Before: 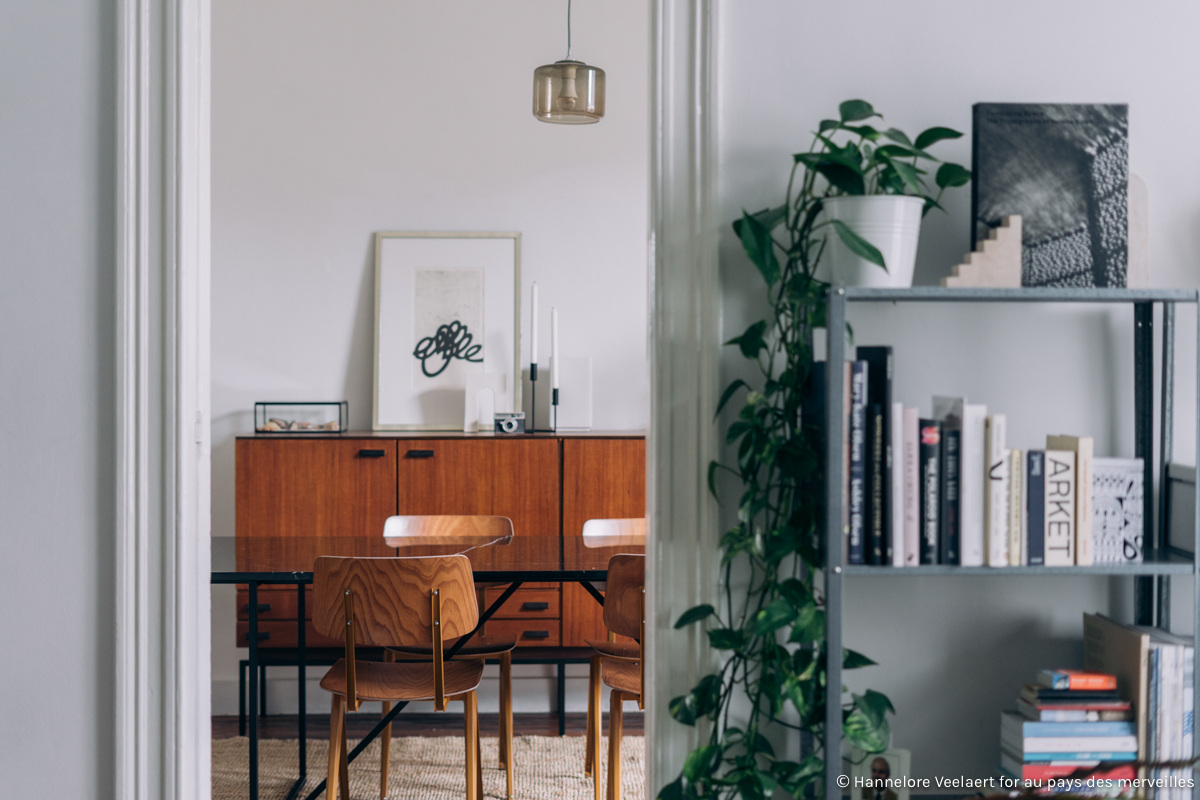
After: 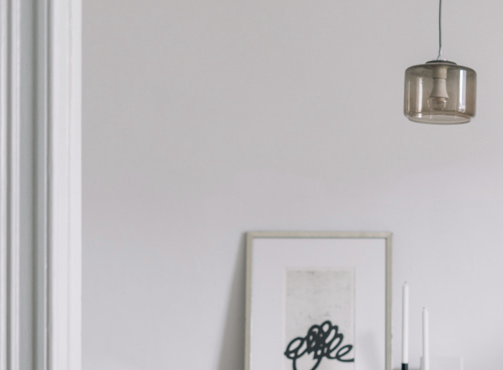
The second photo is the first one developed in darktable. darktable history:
crop and rotate: left 10.817%, top 0.062%, right 47.194%, bottom 53.626%
contrast brightness saturation: contrast 0.1, saturation -0.3
